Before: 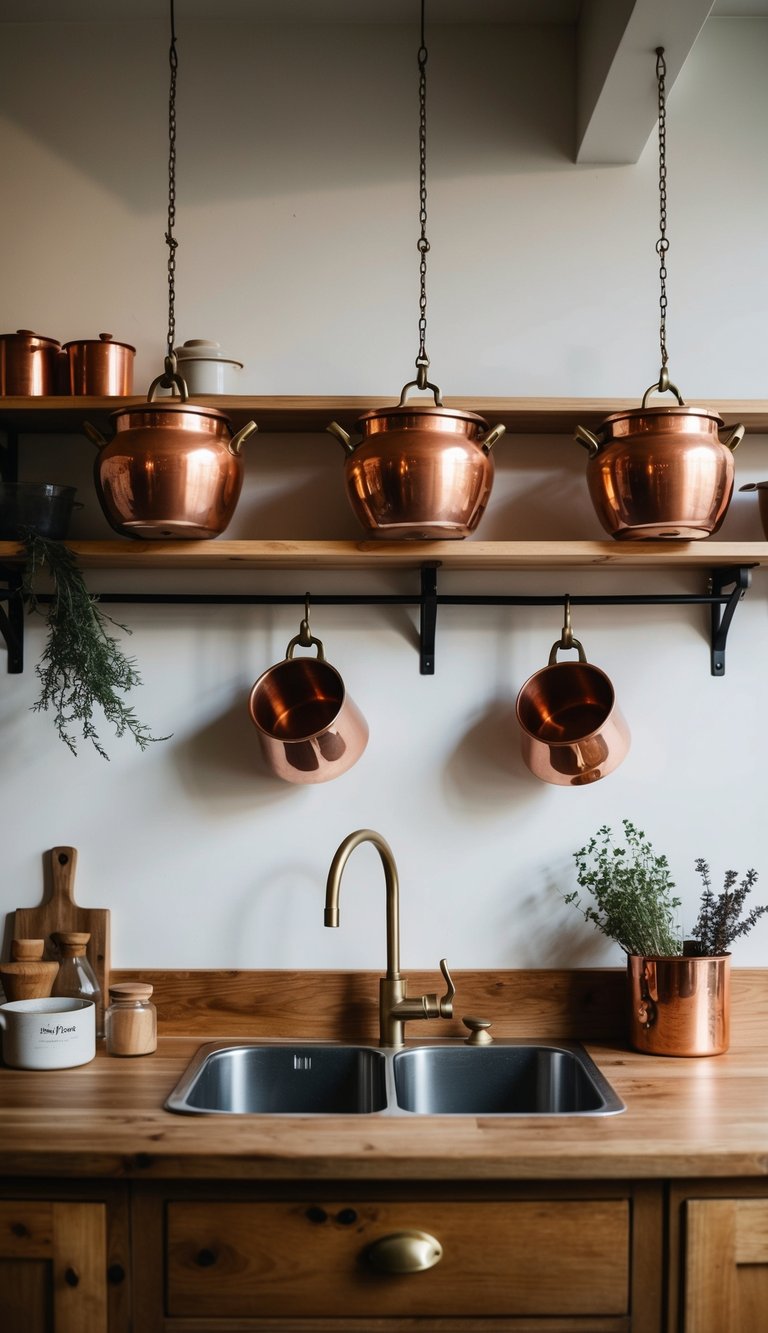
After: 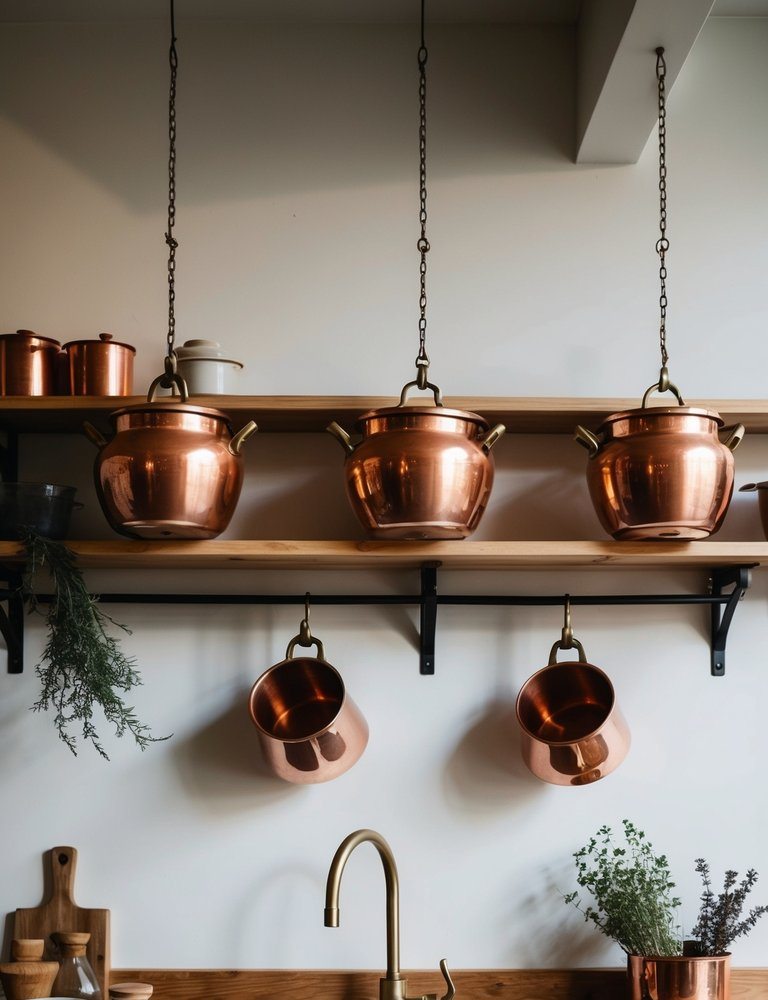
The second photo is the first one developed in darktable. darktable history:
crop: bottom 24.979%
